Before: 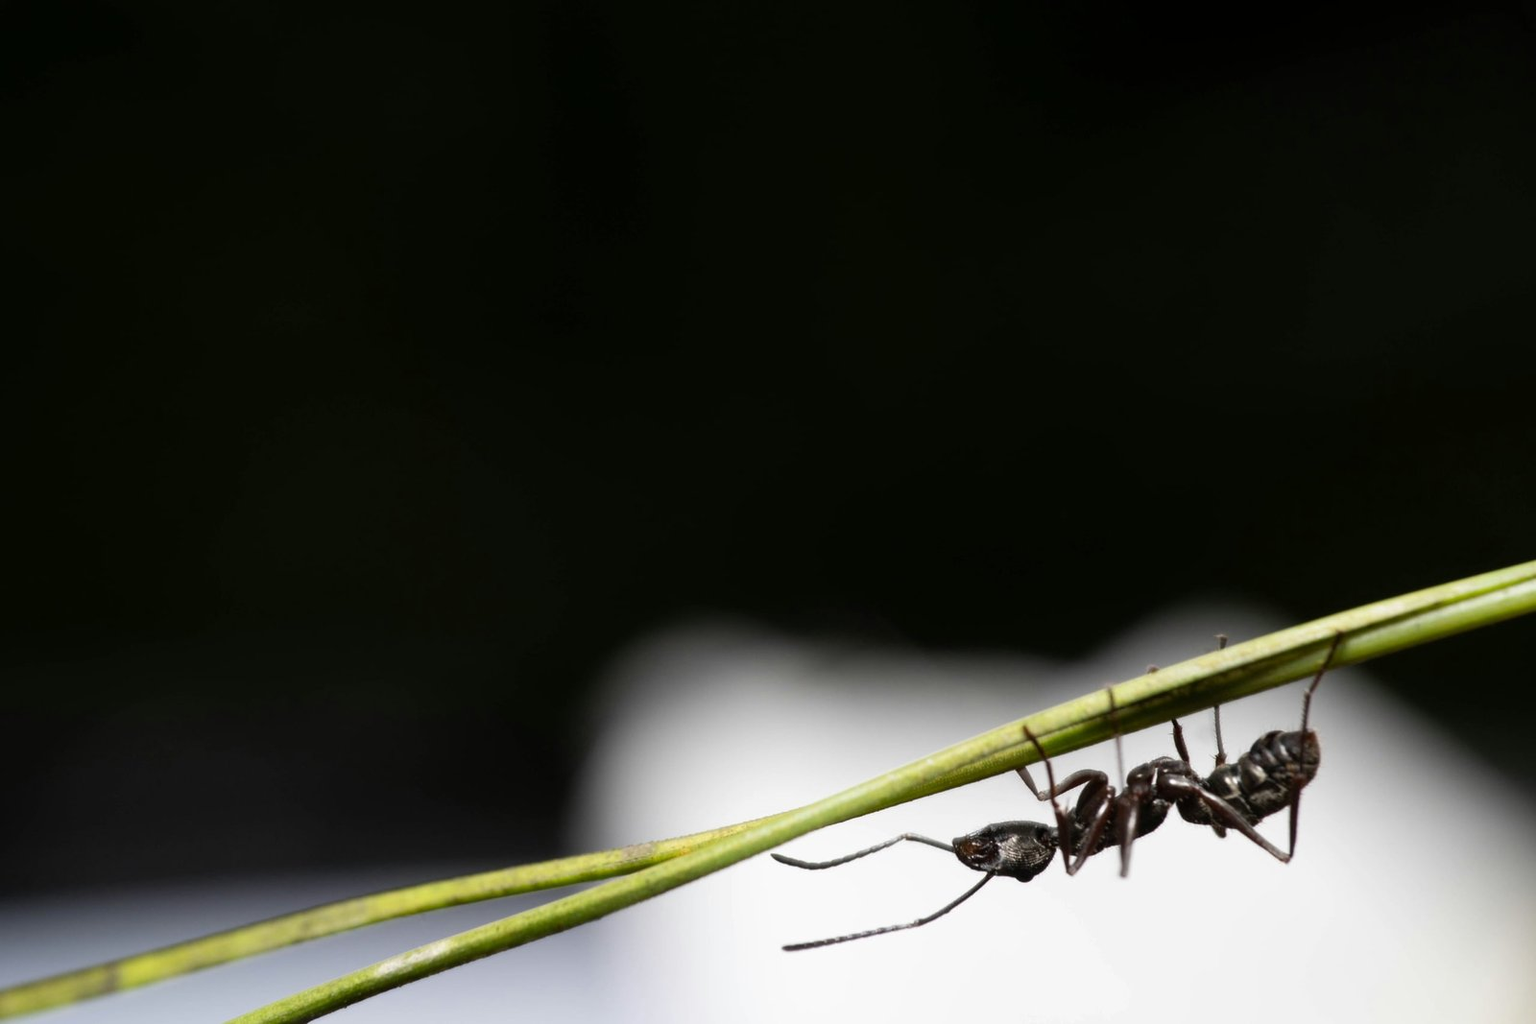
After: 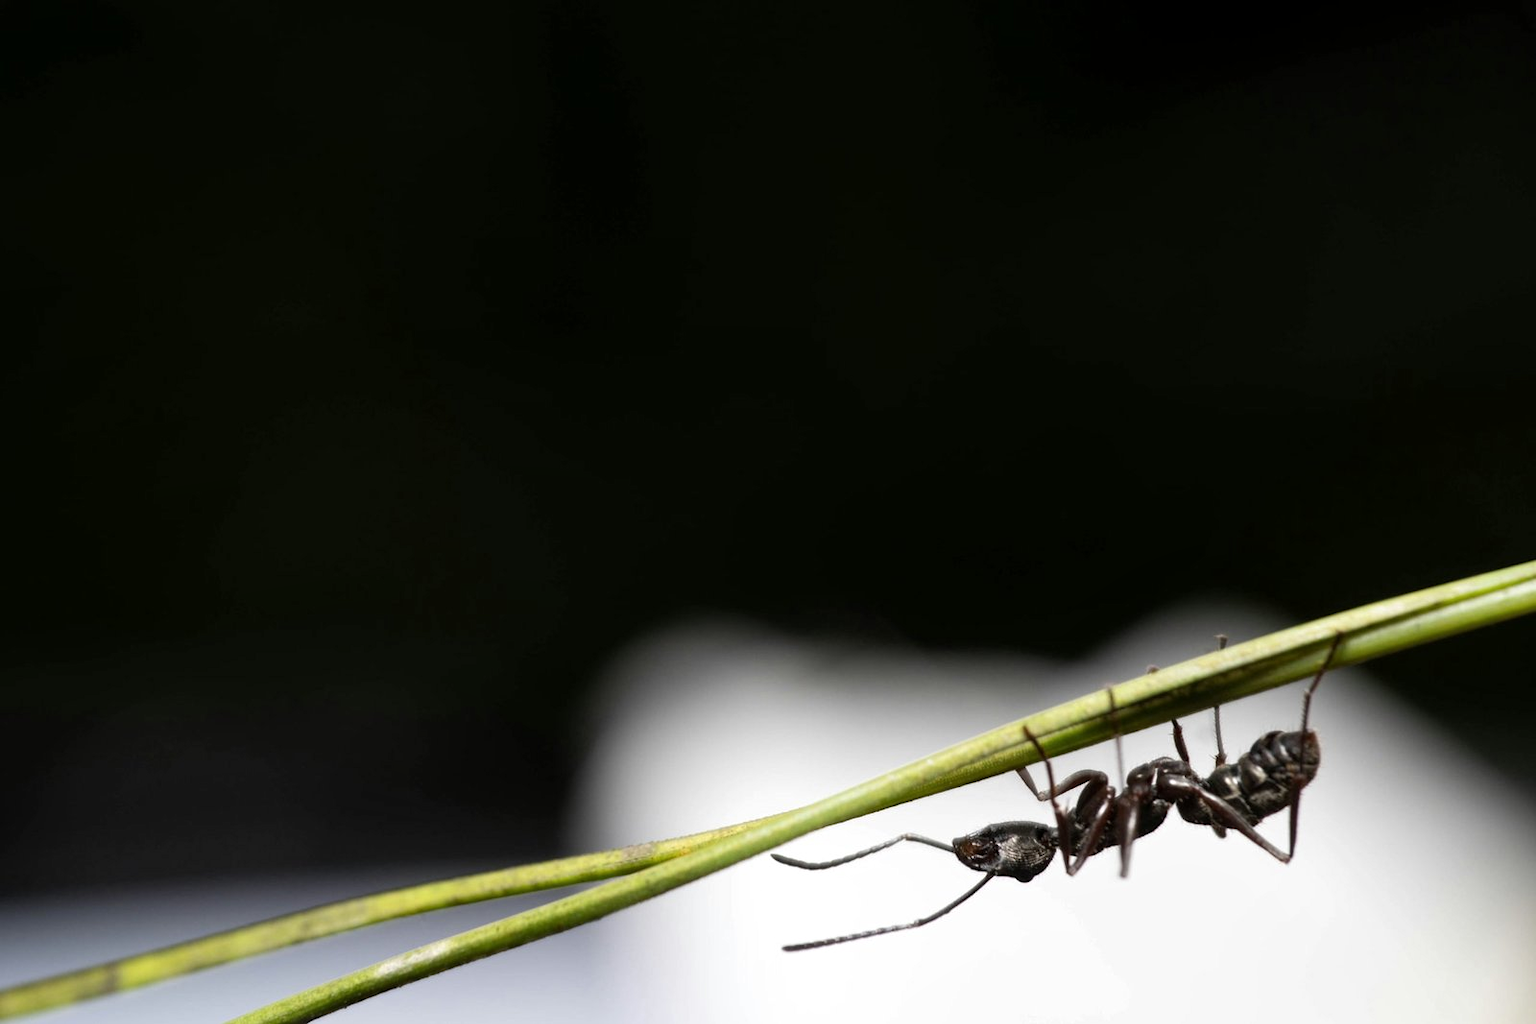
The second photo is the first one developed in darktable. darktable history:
local contrast: highlights 105%, shadows 99%, detail 120%, midtone range 0.2
